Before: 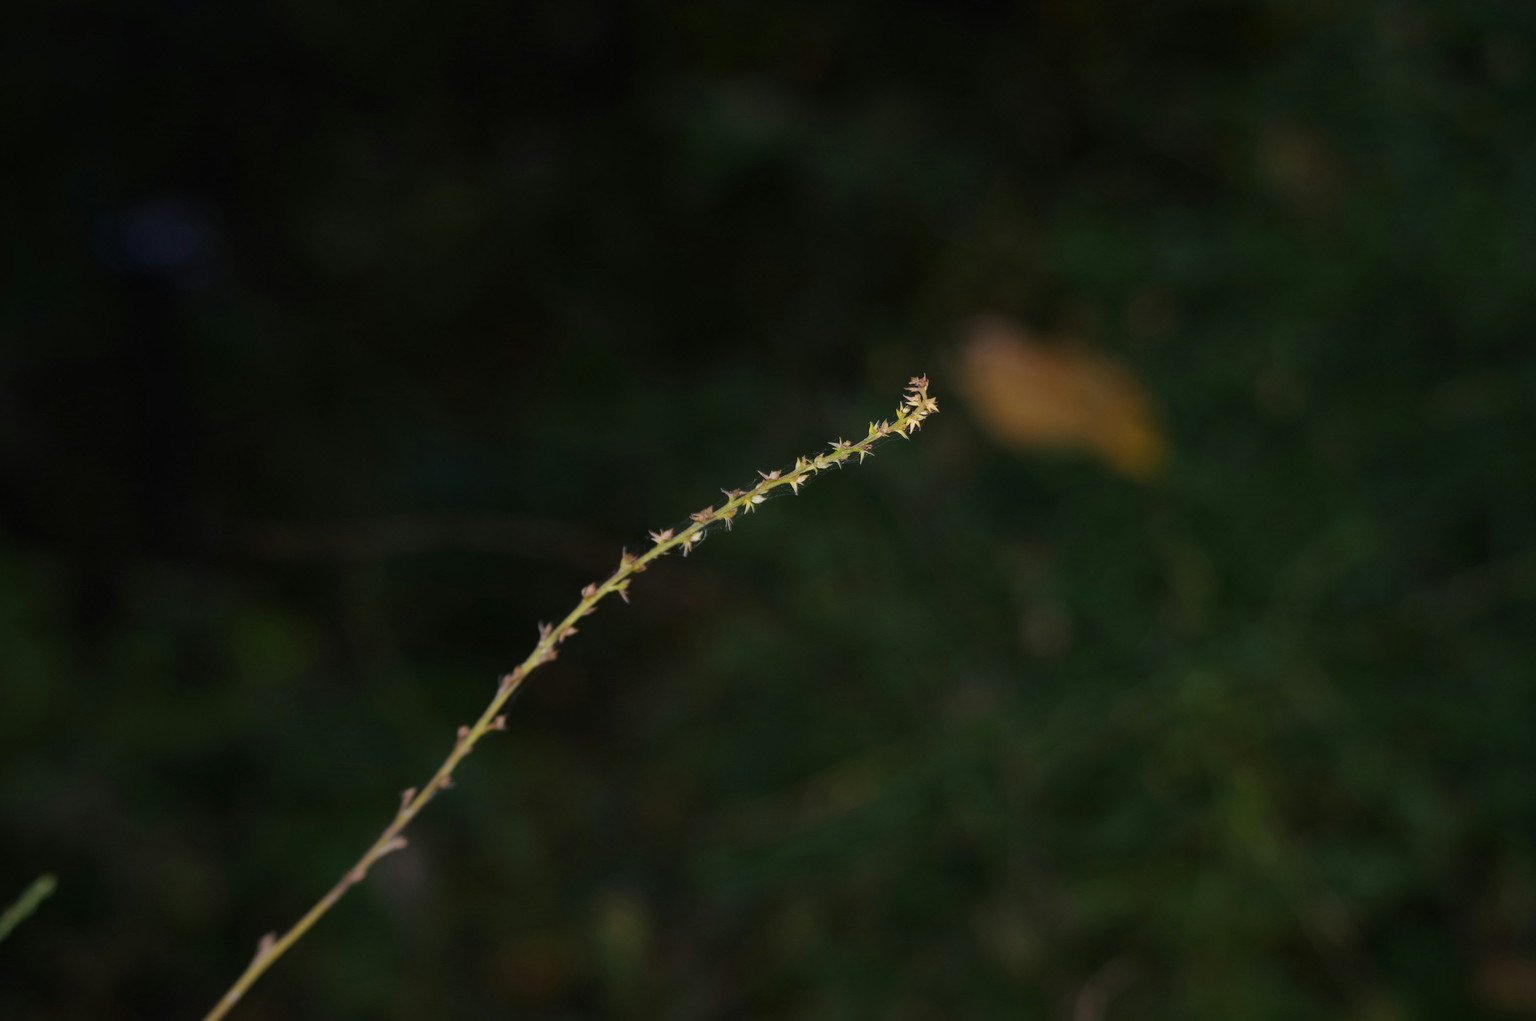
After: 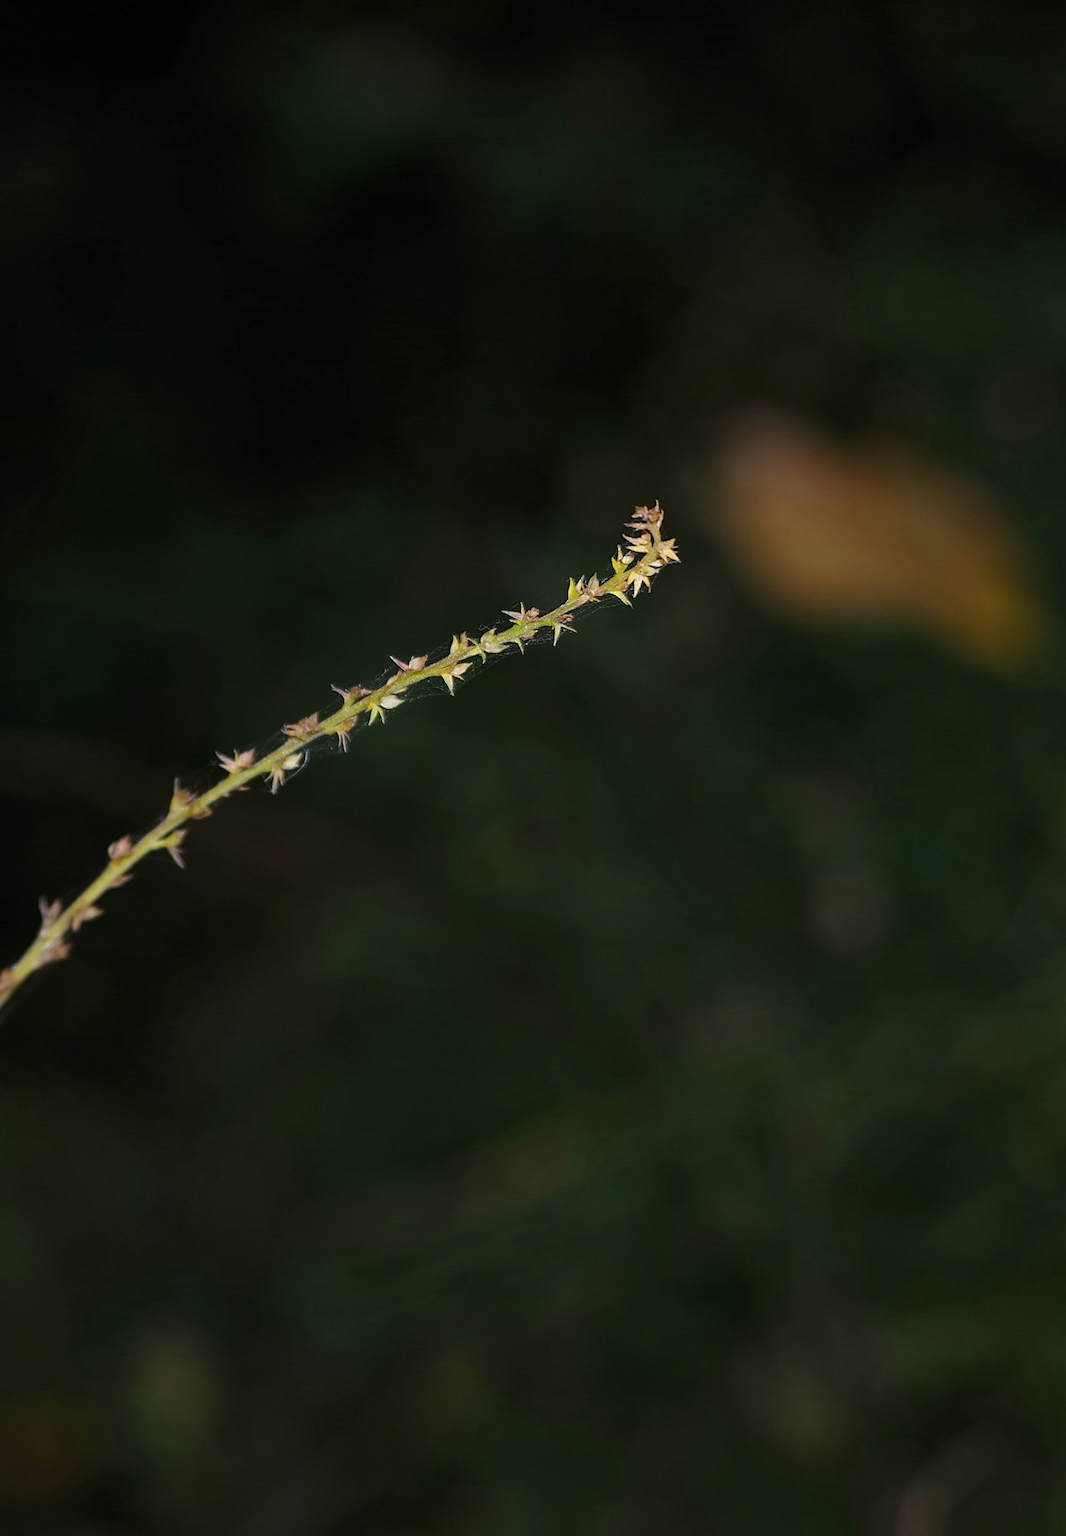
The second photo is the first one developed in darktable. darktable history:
sharpen: on, module defaults
crop: left 33.485%, top 5.973%, right 23.083%
levels: levels [0.016, 0.492, 0.969]
